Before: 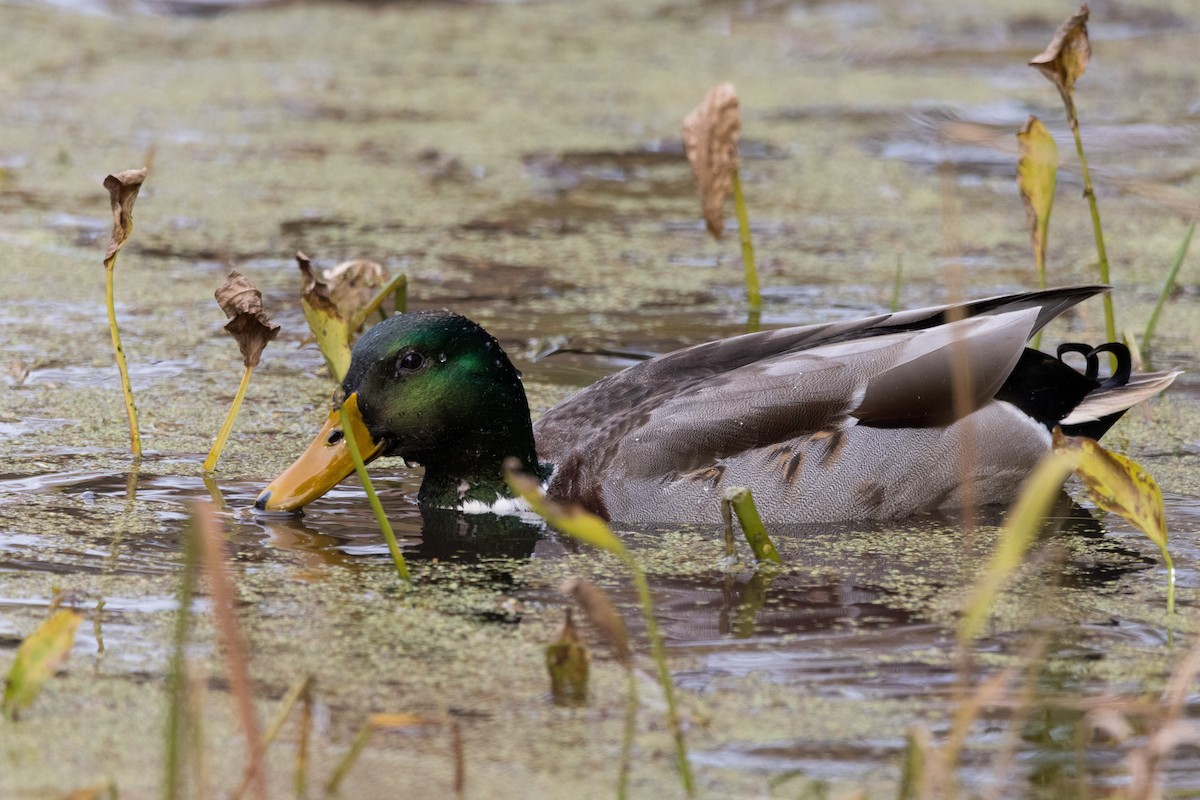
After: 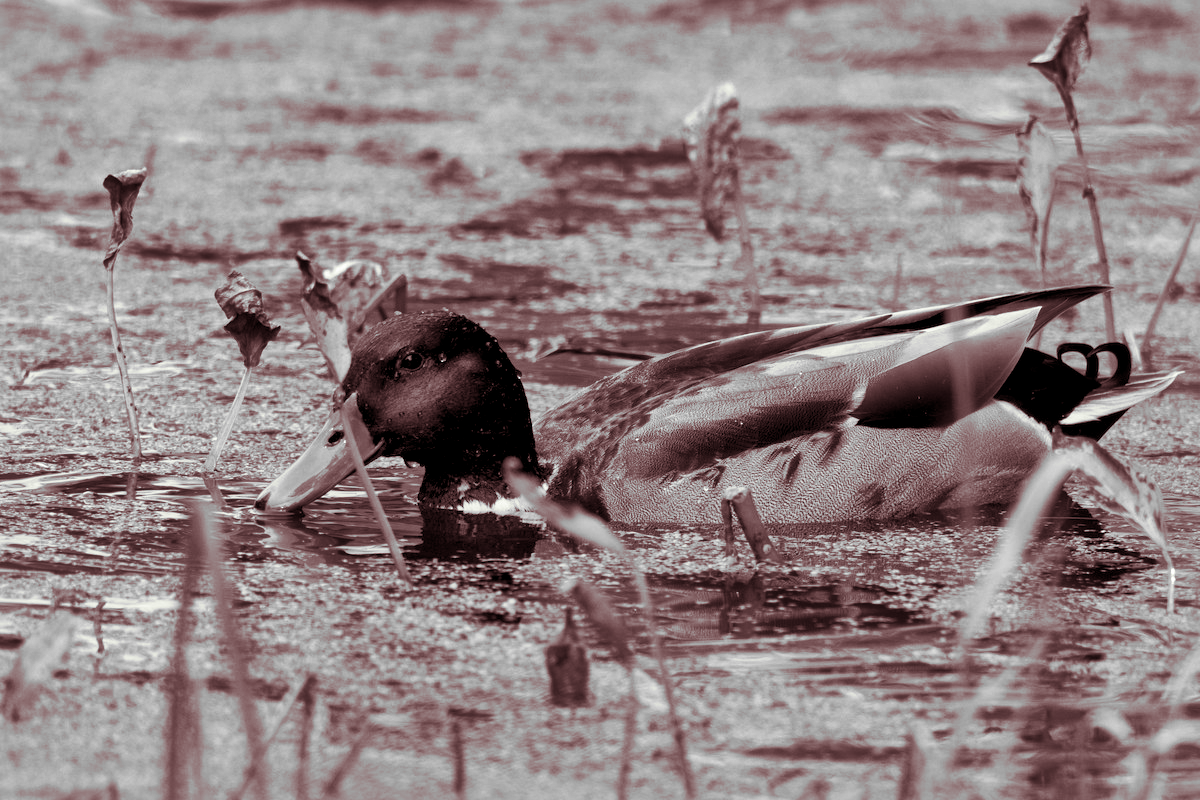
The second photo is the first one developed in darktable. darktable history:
monochrome: on, module defaults
local contrast: mode bilateral grid, contrast 20, coarseness 50, detail 171%, midtone range 0.2
split-toning: on, module defaults
white balance: red 1.009, blue 0.985
shadows and highlights: low approximation 0.01, soften with gaussian
